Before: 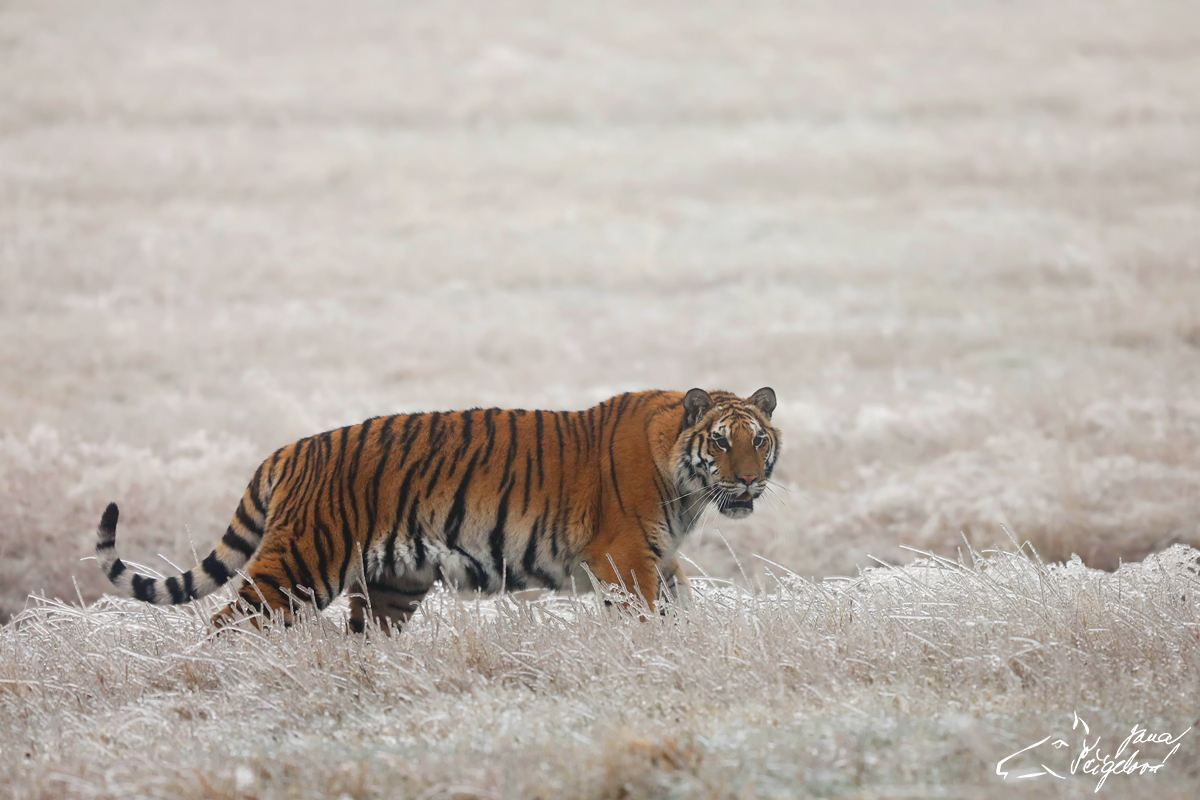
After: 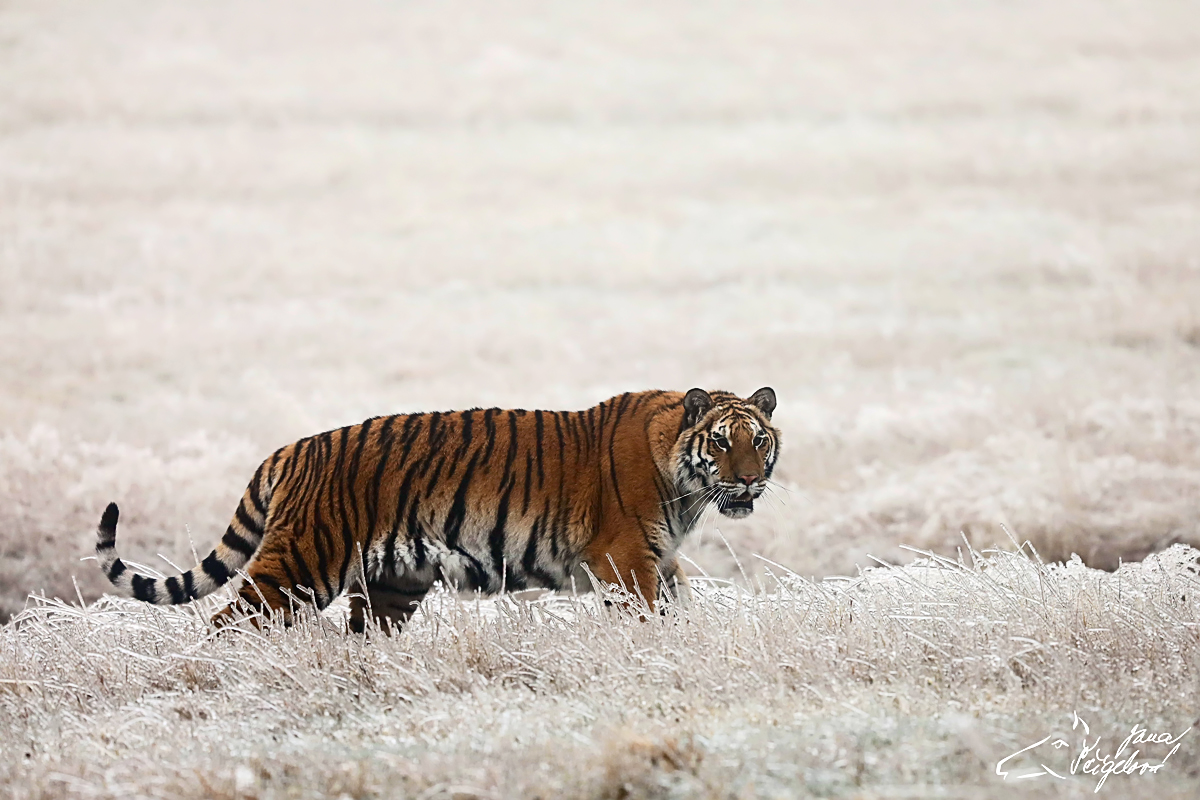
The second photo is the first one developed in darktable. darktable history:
contrast brightness saturation: contrast 0.28
sharpen: on, module defaults
